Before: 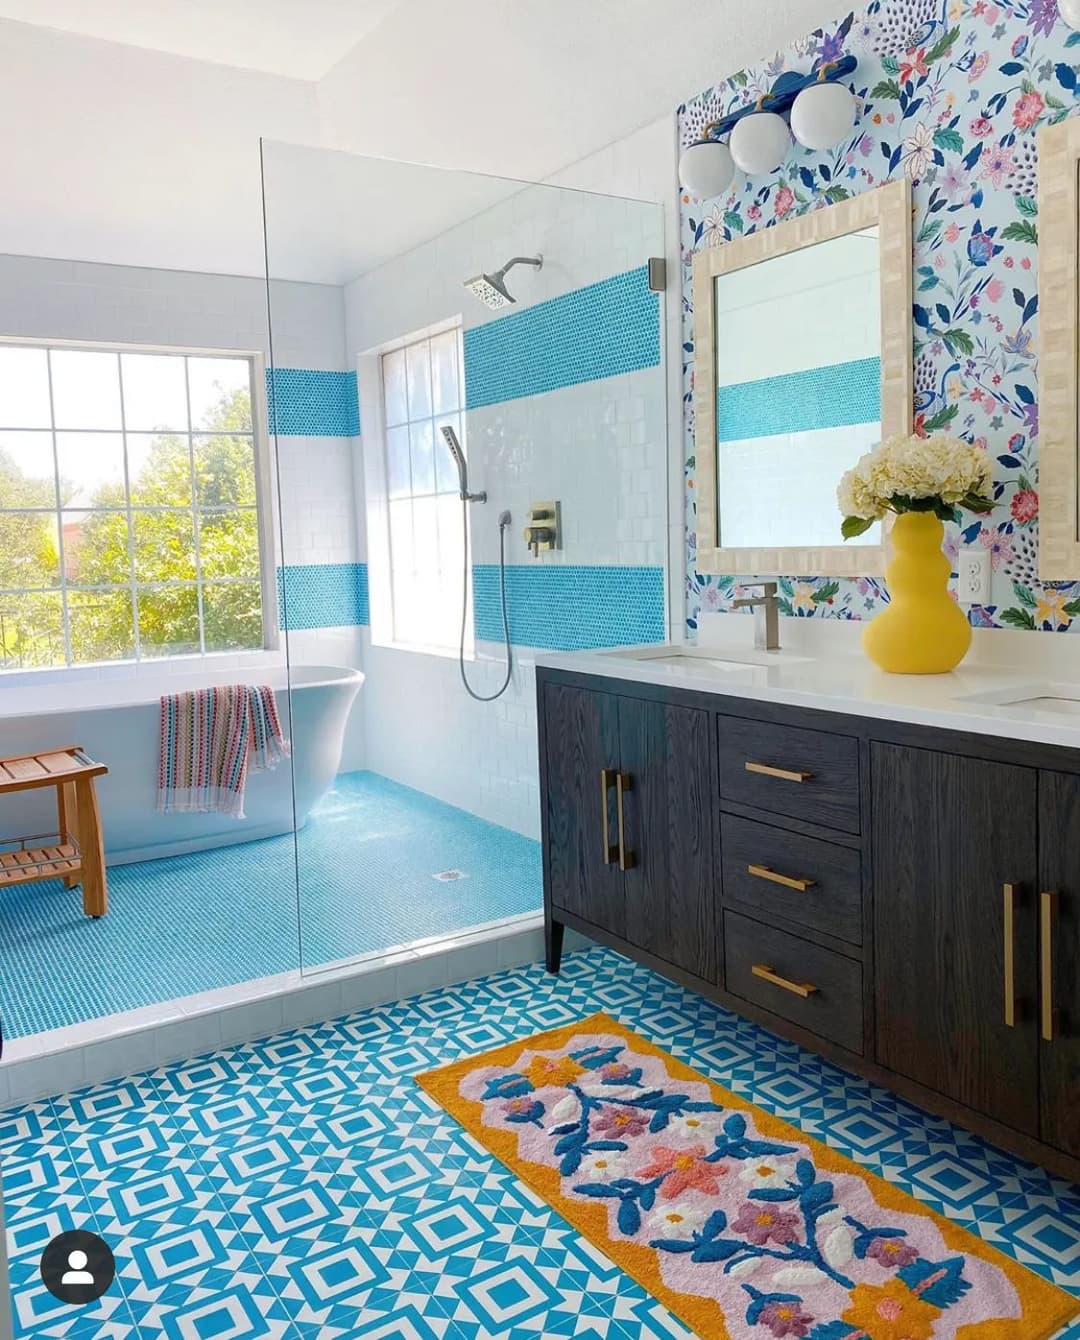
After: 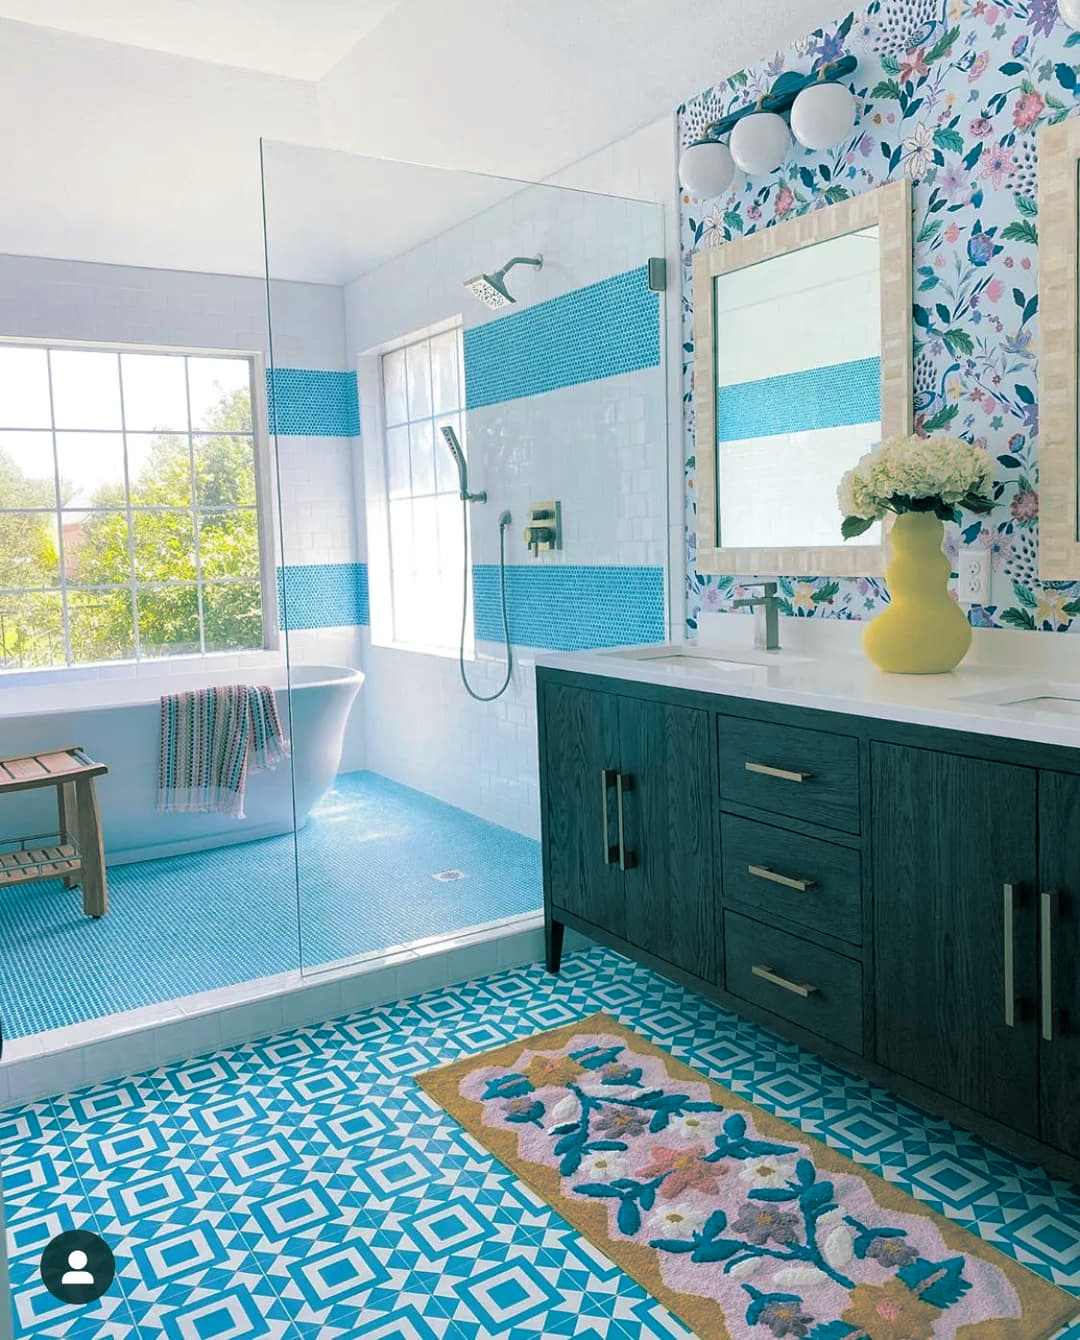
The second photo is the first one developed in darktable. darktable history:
white balance: red 0.98, blue 1.034
split-toning: shadows › hue 186.43°, highlights › hue 49.29°, compress 30.29%
